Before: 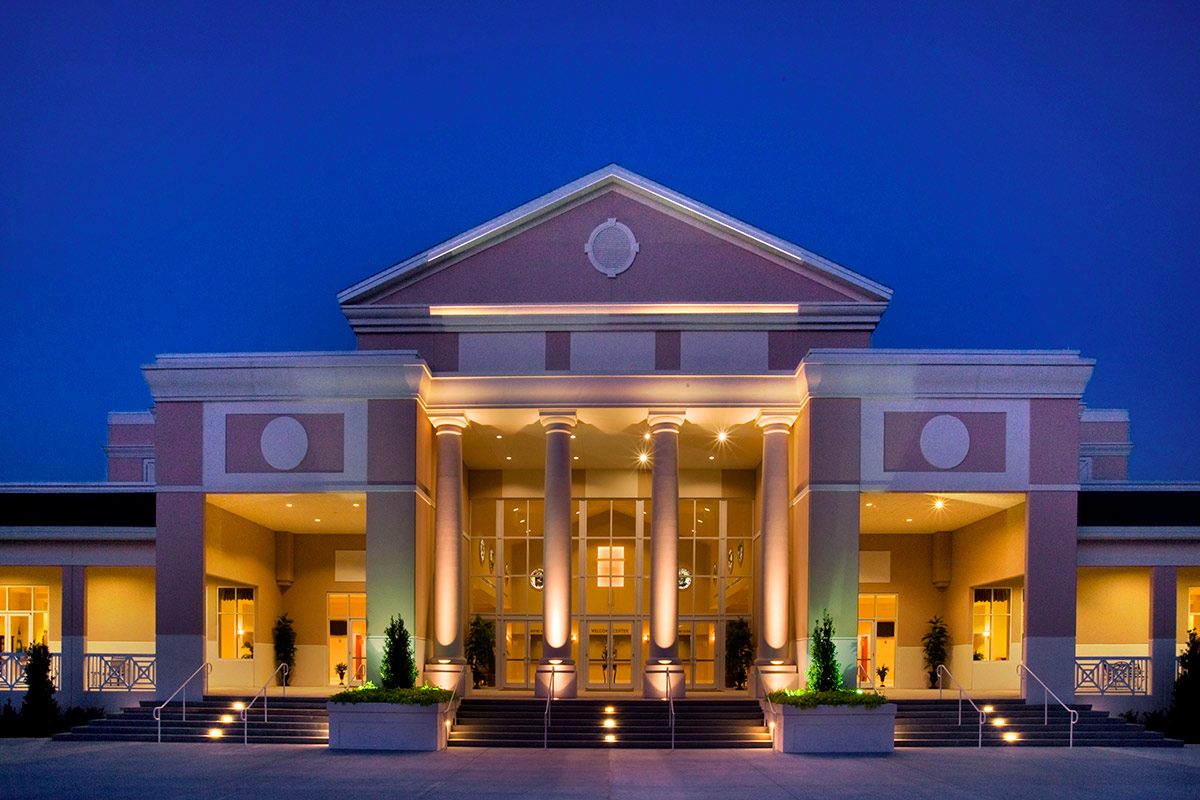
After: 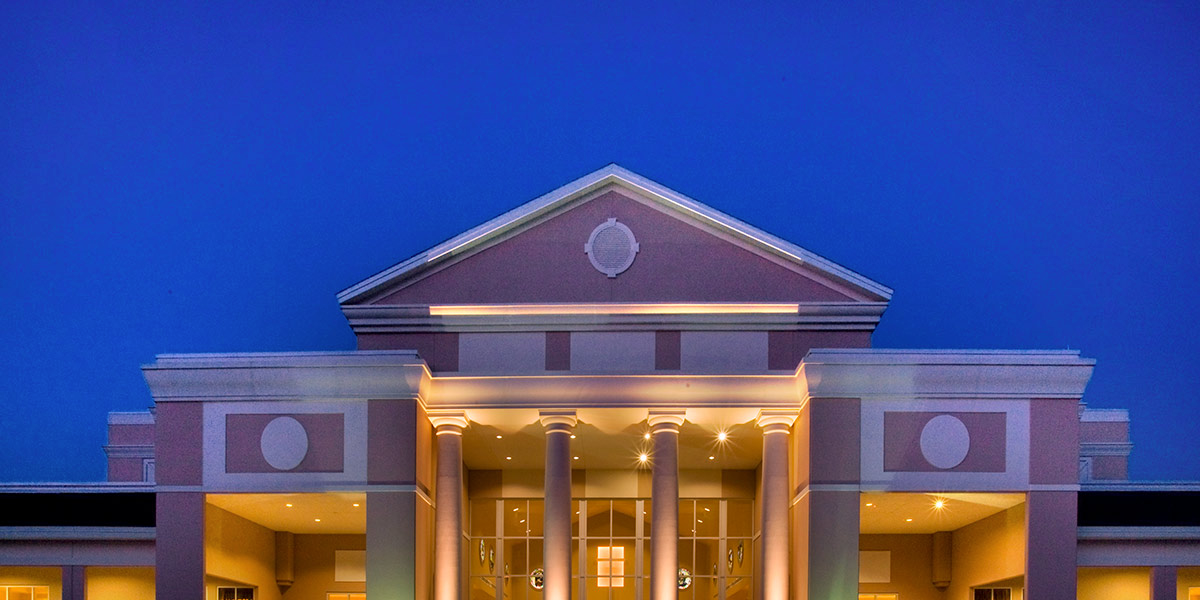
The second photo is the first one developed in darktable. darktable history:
shadows and highlights: soften with gaussian
crop: bottom 24.967%
